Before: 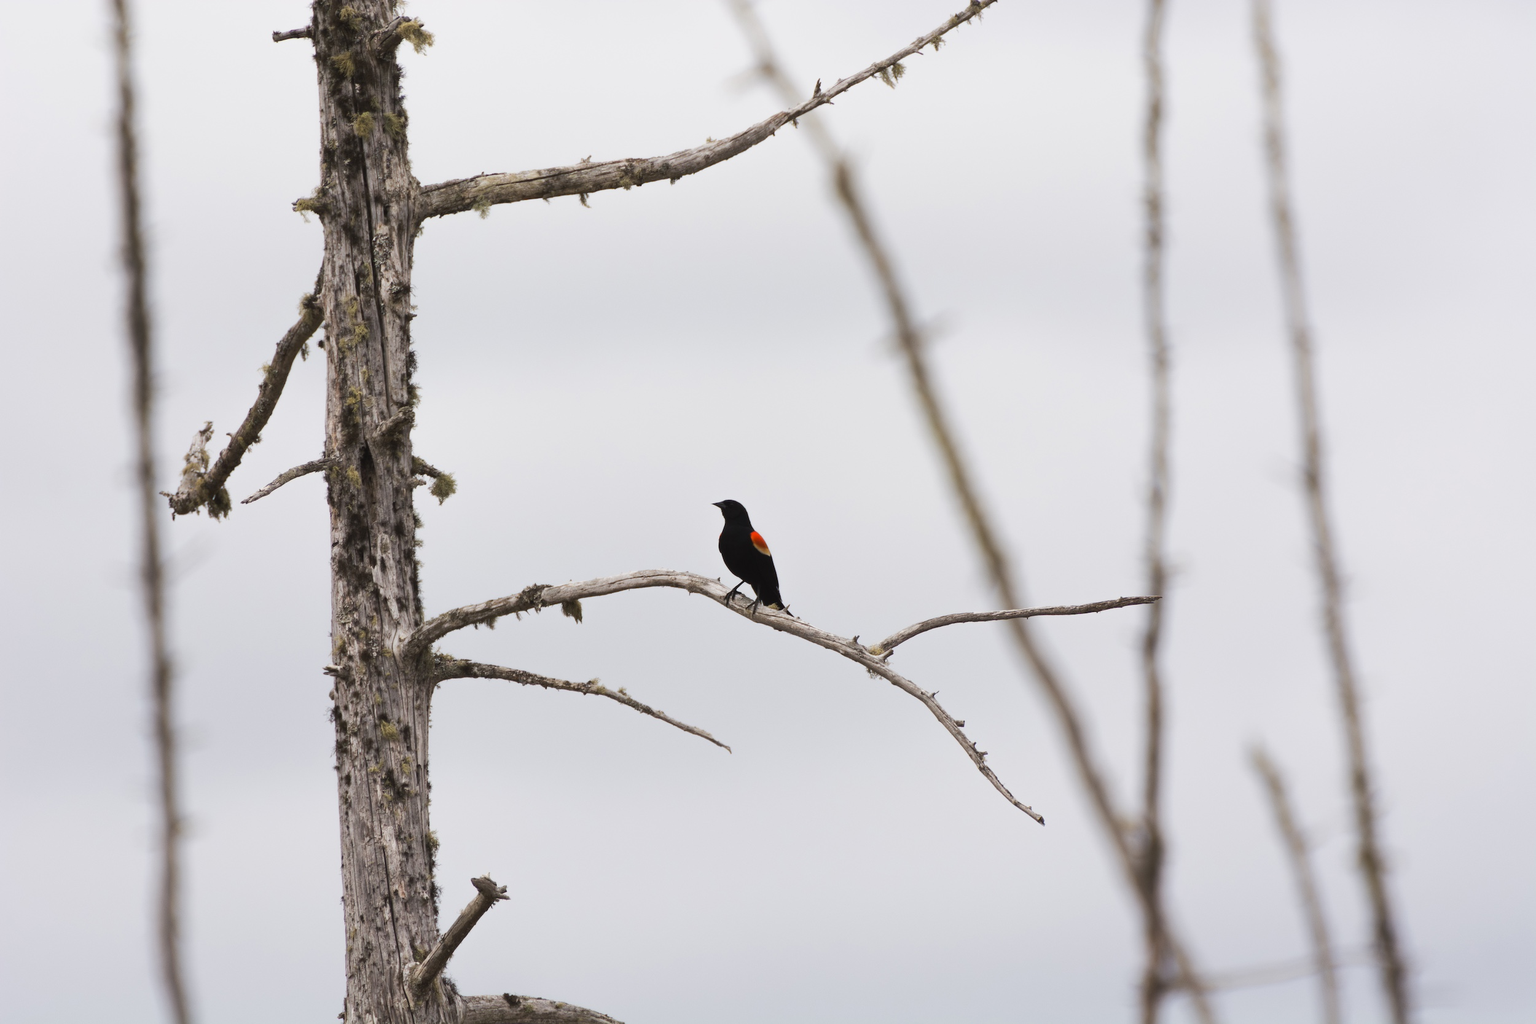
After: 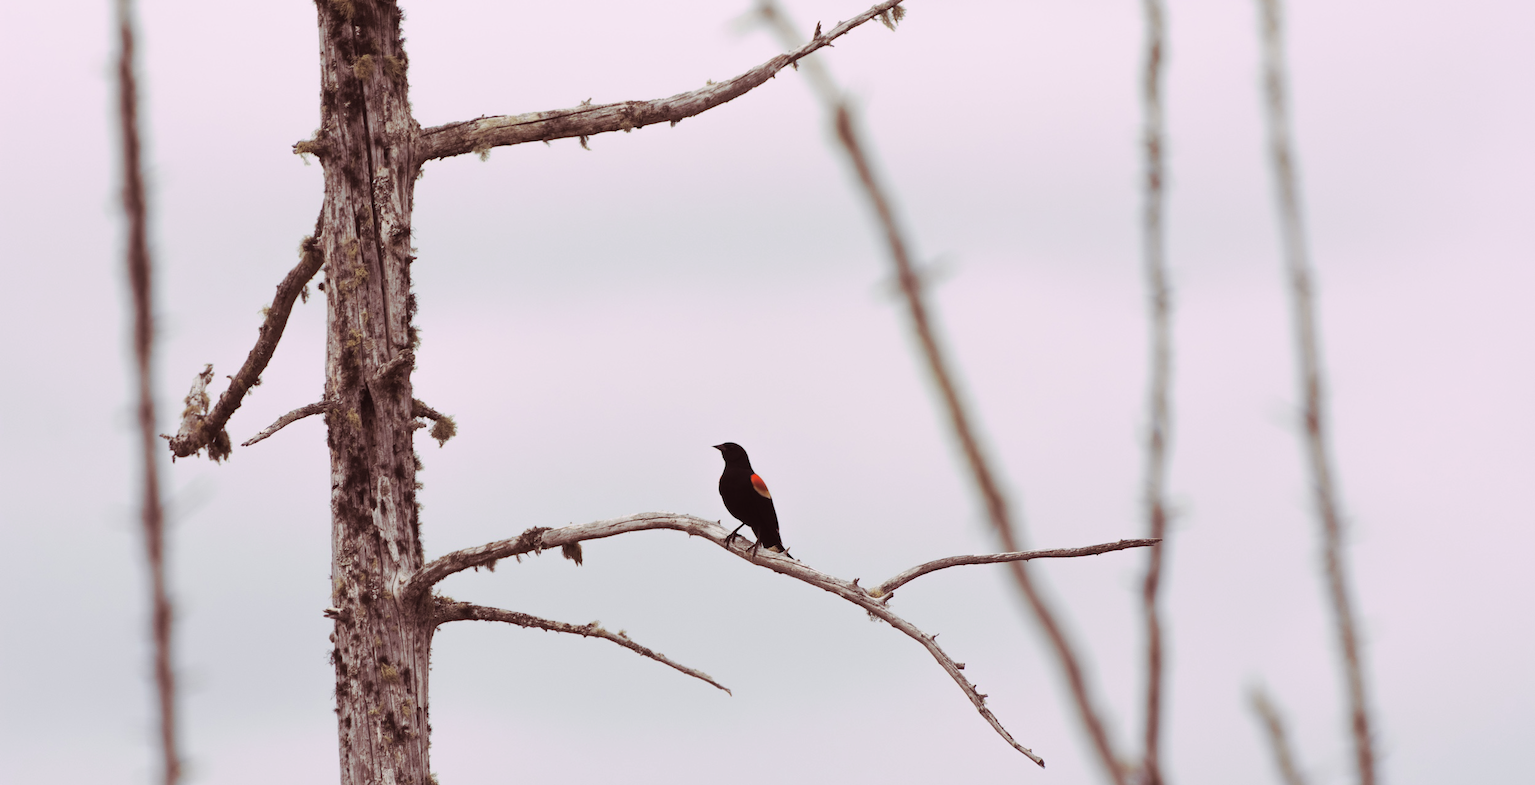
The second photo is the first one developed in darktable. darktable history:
split-toning: highlights › hue 298.8°, highlights › saturation 0.73, compress 41.76%
crop: top 5.667%, bottom 17.637%
